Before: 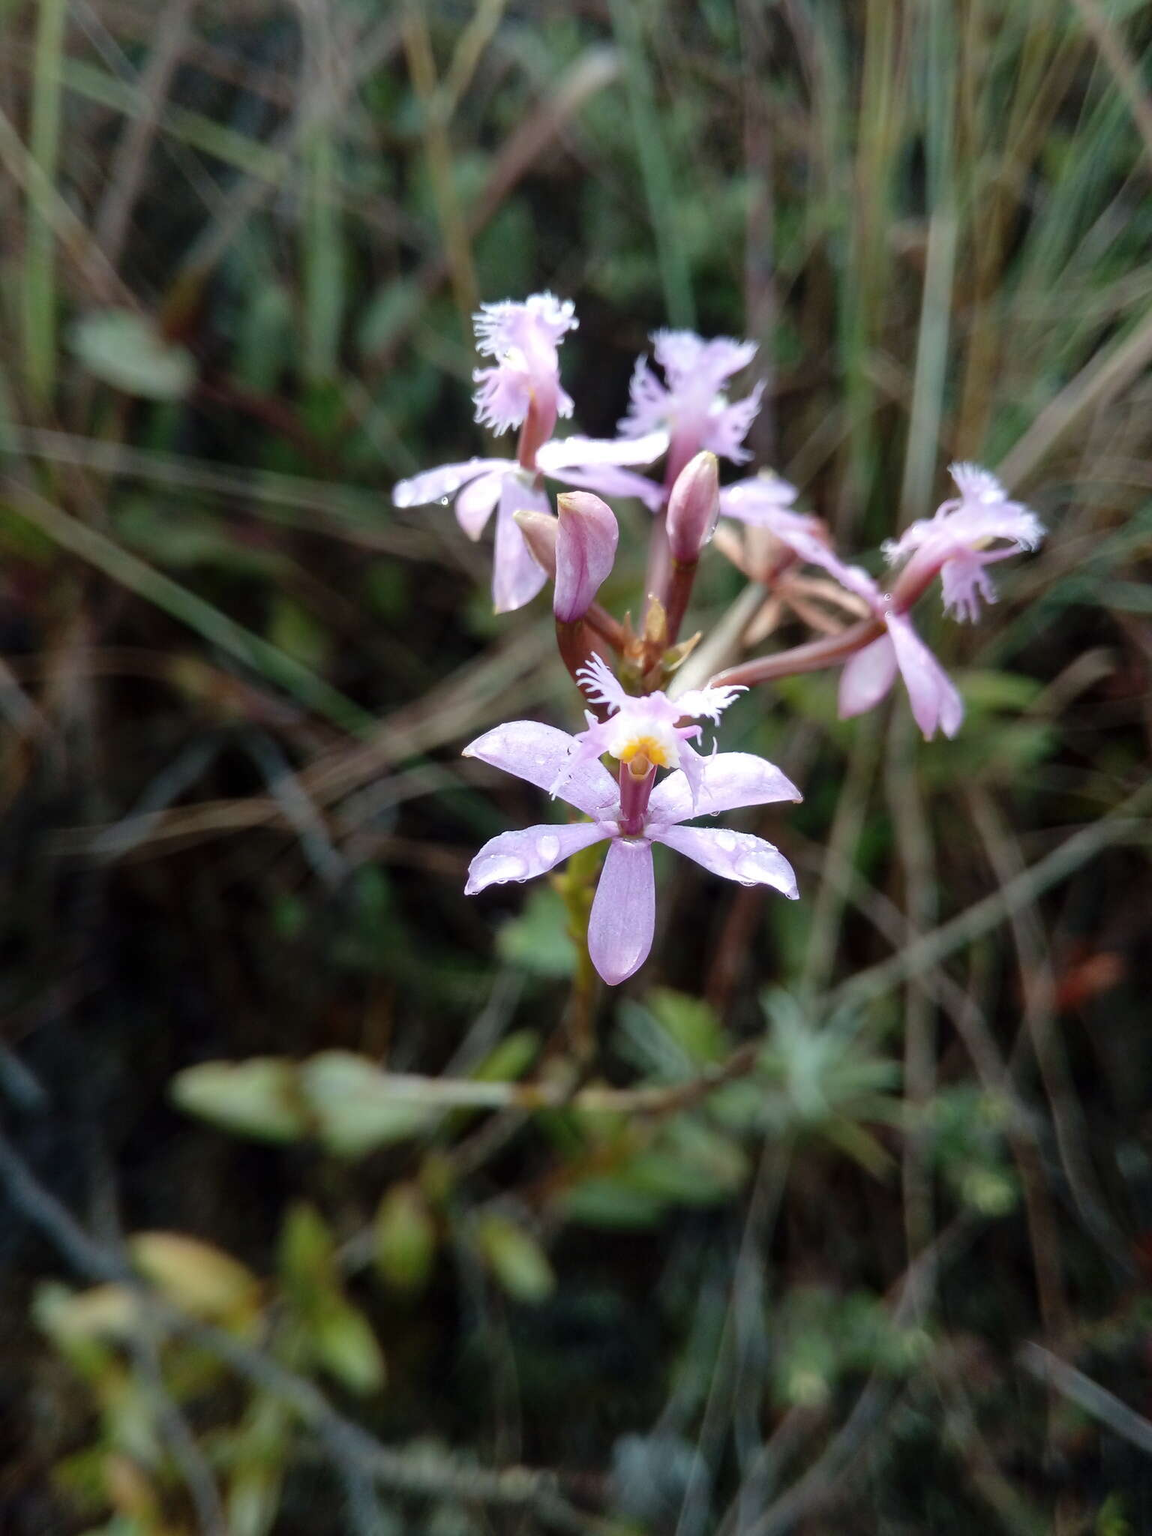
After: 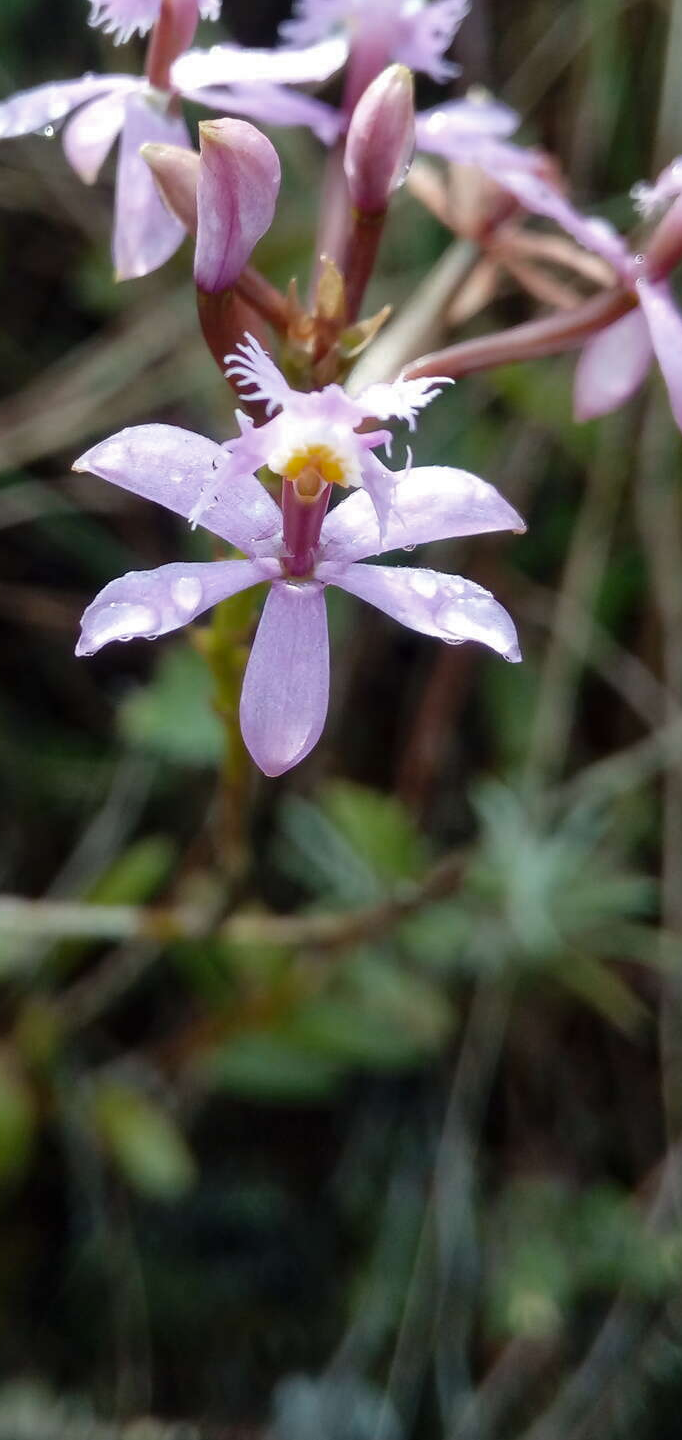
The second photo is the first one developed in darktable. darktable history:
color zones: curves: ch0 [(0, 0.425) (0.143, 0.422) (0.286, 0.42) (0.429, 0.419) (0.571, 0.419) (0.714, 0.42) (0.857, 0.422) (1, 0.425)]
crop: left 35.432%, top 26.233%, right 20.145%, bottom 3.432%
